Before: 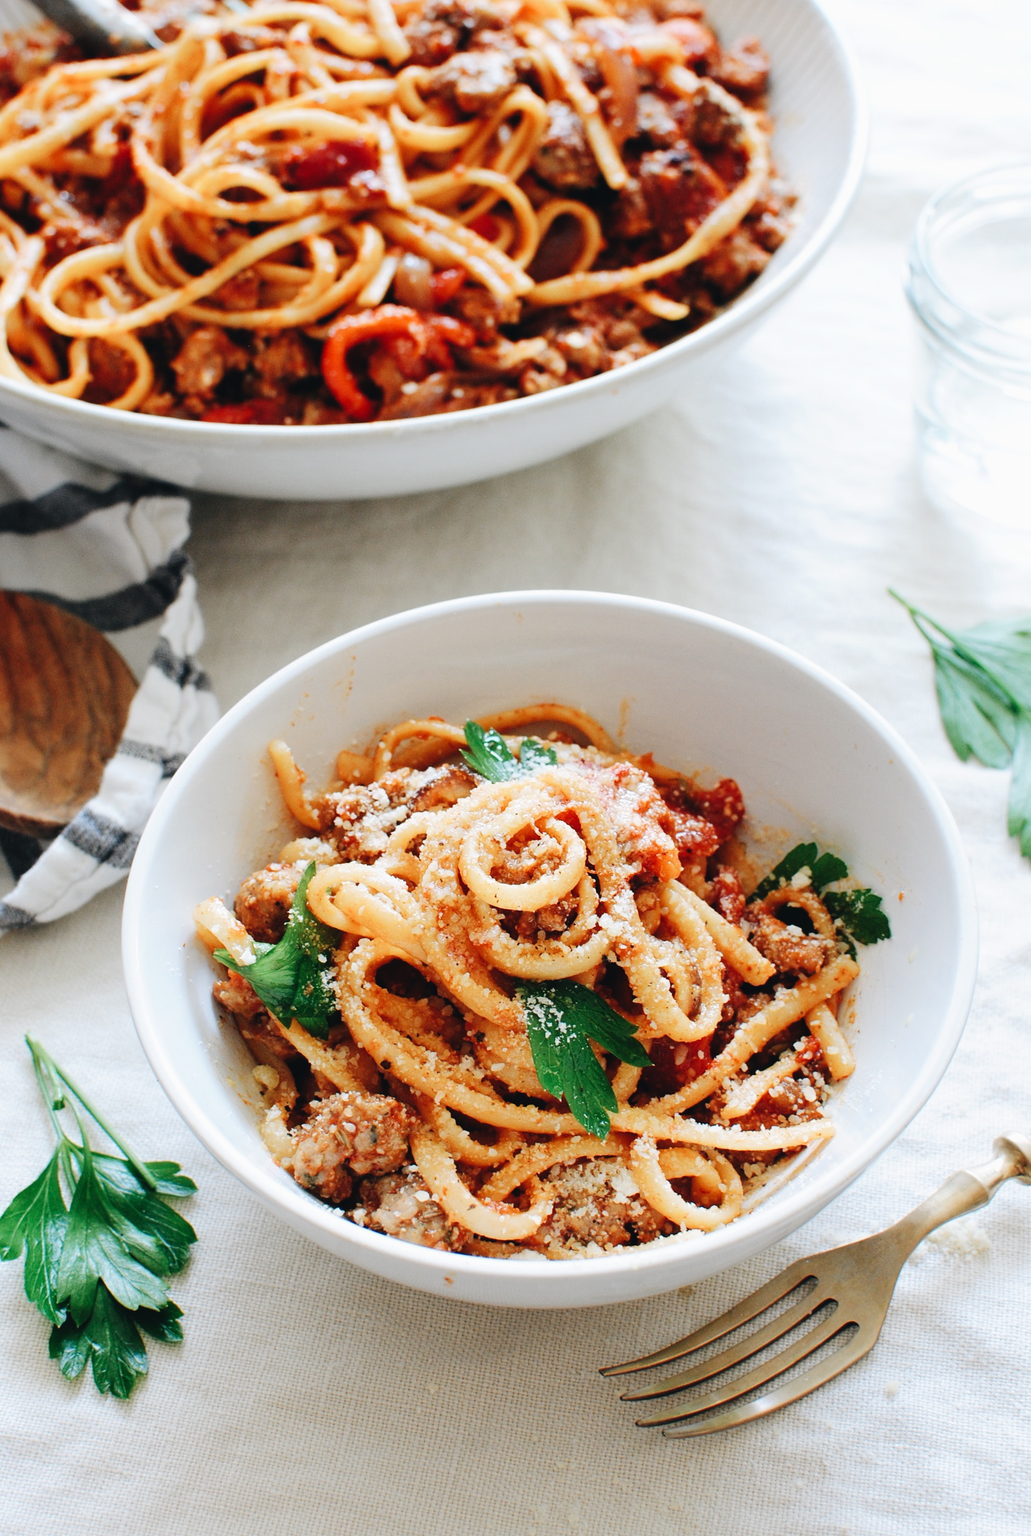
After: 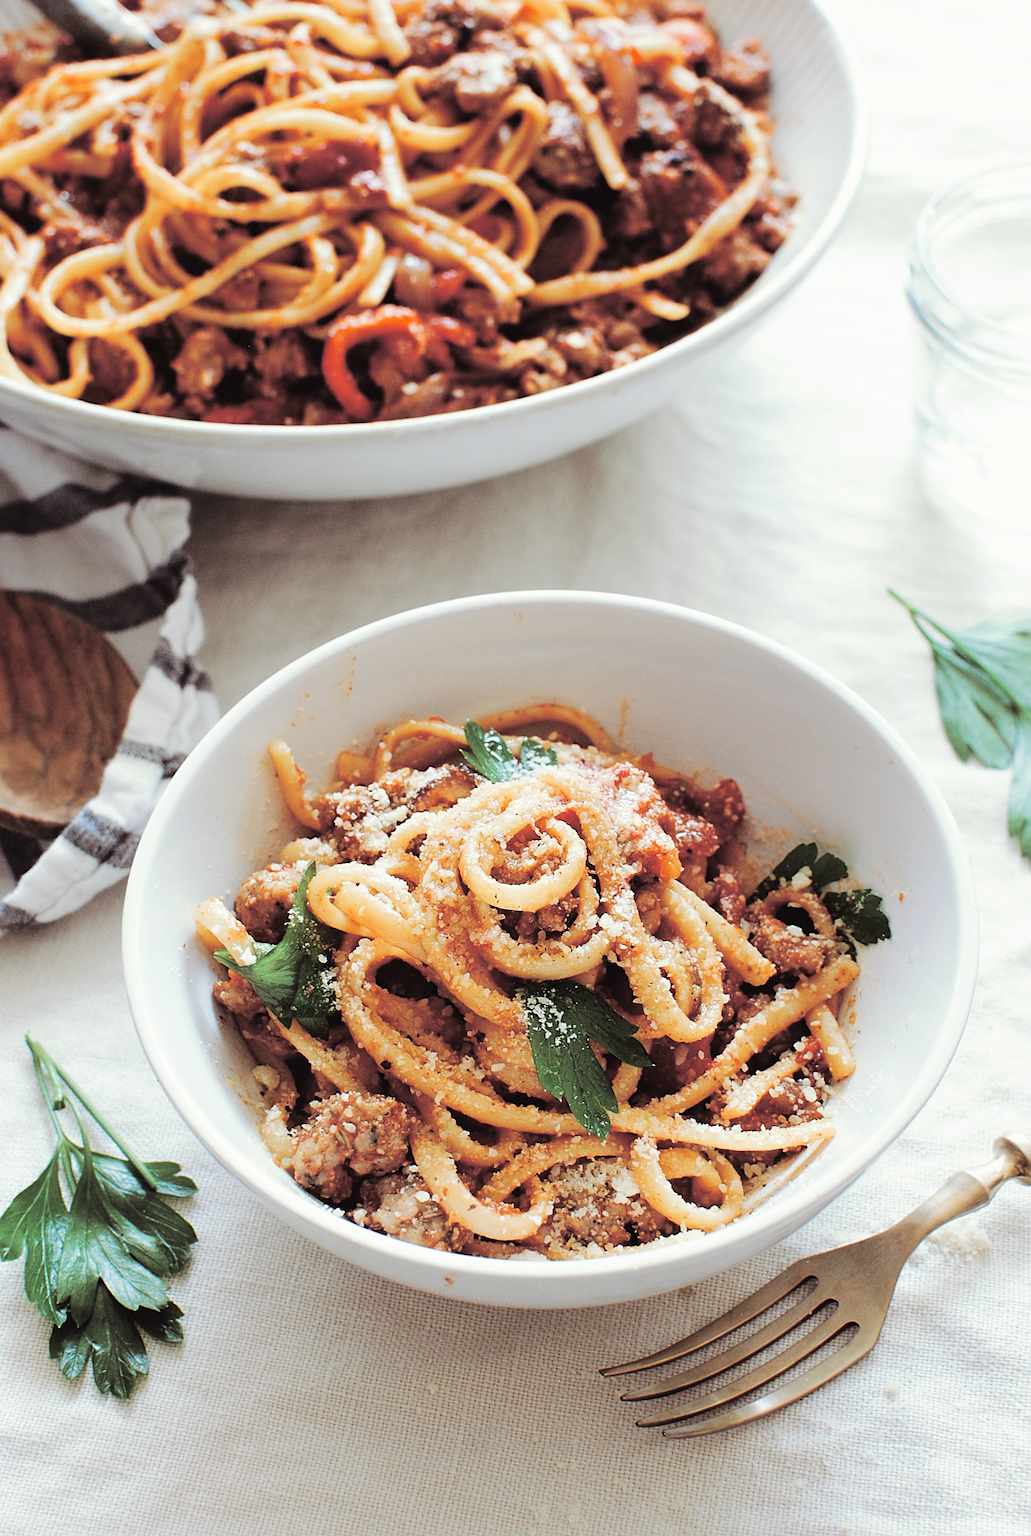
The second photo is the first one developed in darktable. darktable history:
sharpen: on, module defaults
split-toning: shadows › saturation 0.2
